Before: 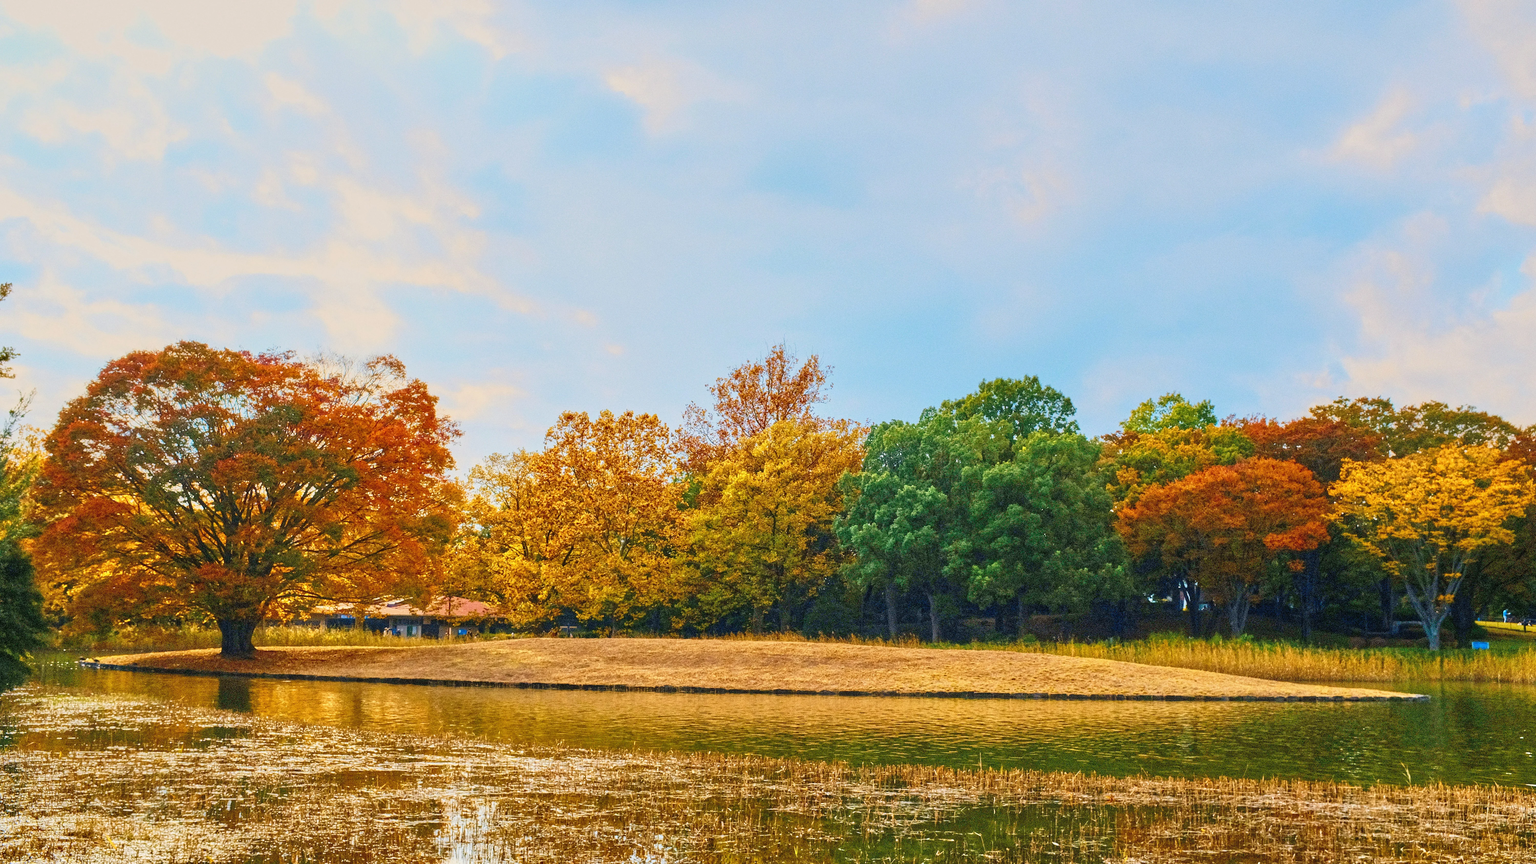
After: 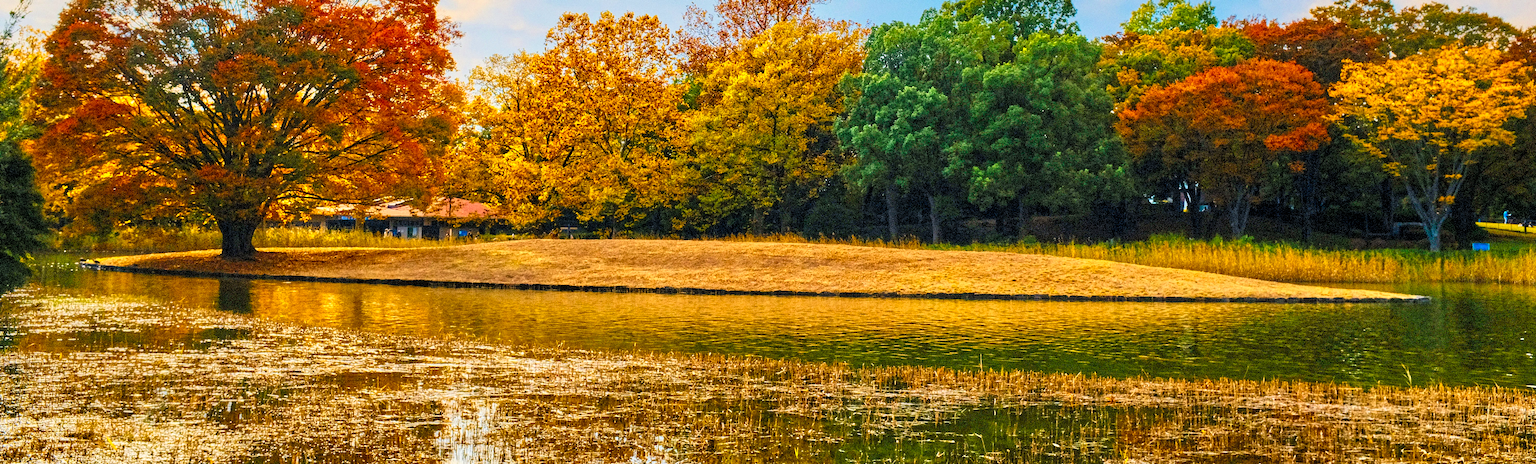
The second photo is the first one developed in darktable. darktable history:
white balance: emerald 1
crop and rotate: top 46.237%
color zones: curves: ch0 [(0, 0.613) (0.01, 0.613) (0.245, 0.448) (0.498, 0.529) (0.642, 0.665) (0.879, 0.777) (0.99, 0.613)]; ch1 [(0, 0) (0.143, 0) (0.286, 0) (0.429, 0) (0.571, 0) (0.714, 0) (0.857, 0)], mix -131.09%
rgb levels: levels [[0.034, 0.472, 0.904], [0, 0.5, 1], [0, 0.5, 1]]
